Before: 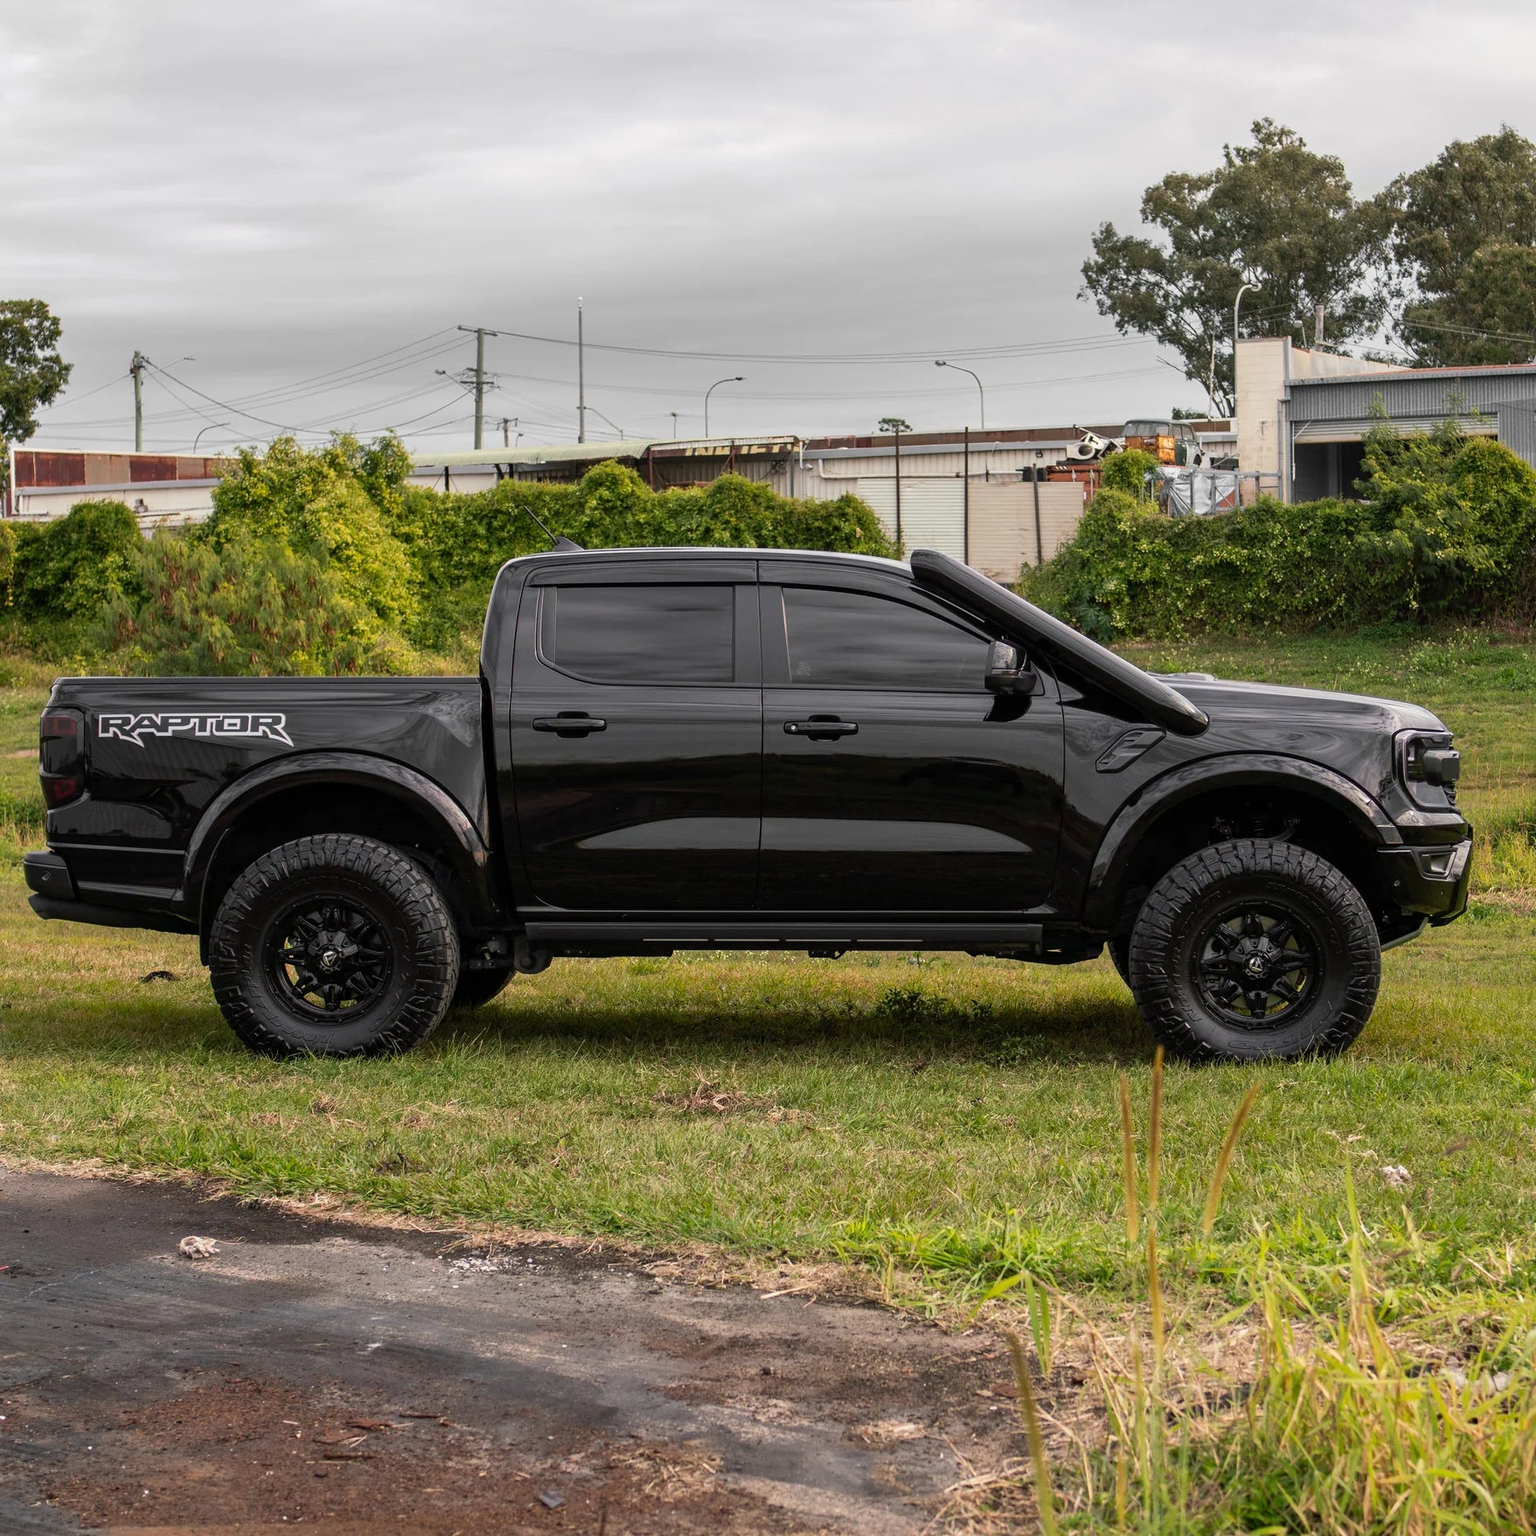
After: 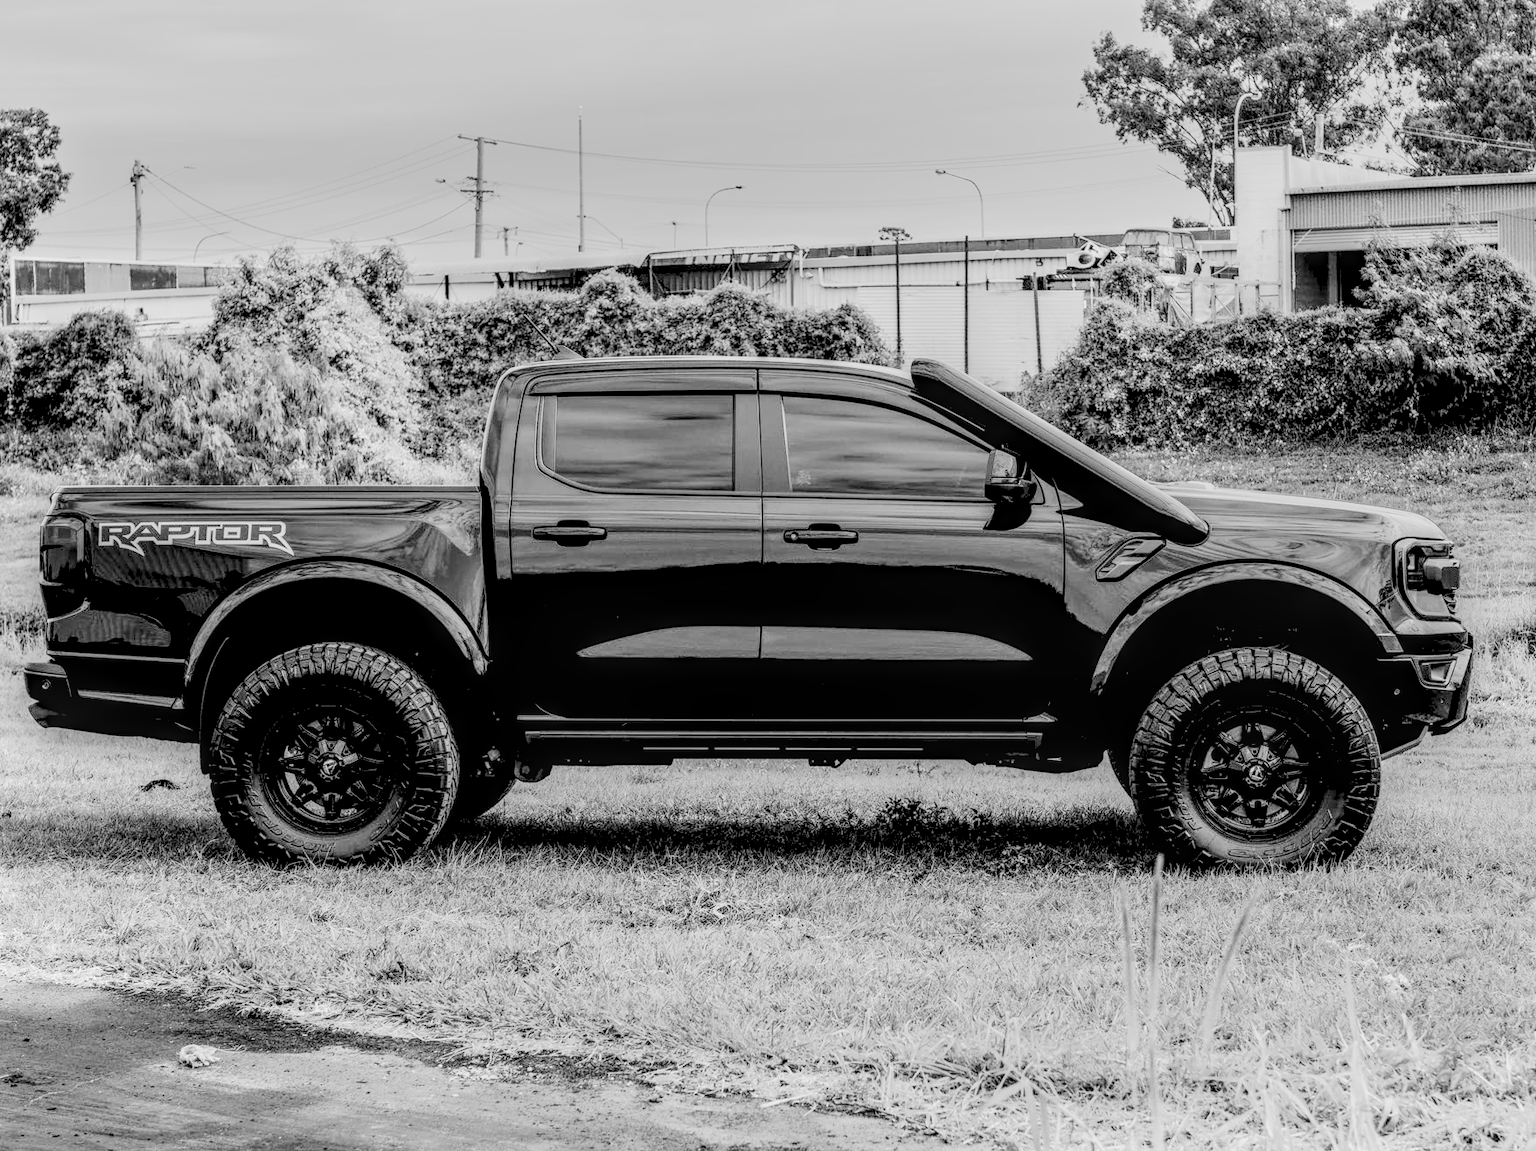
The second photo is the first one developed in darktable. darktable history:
exposure: black level correction 0.001, exposure 1.116 EV, compensate highlight preservation false
rgb levels: levels [[0.027, 0.429, 0.996], [0, 0.5, 1], [0, 0.5, 1]]
monochrome: a 79.32, b 81.83, size 1.1
contrast brightness saturation: contrast 0.39, brightness 0.1
crop and rotate: top 12.5%, bottom 12.5%
local contrast: highlights 12%, shadows 38%, detail 183%, midtone range 0.471
